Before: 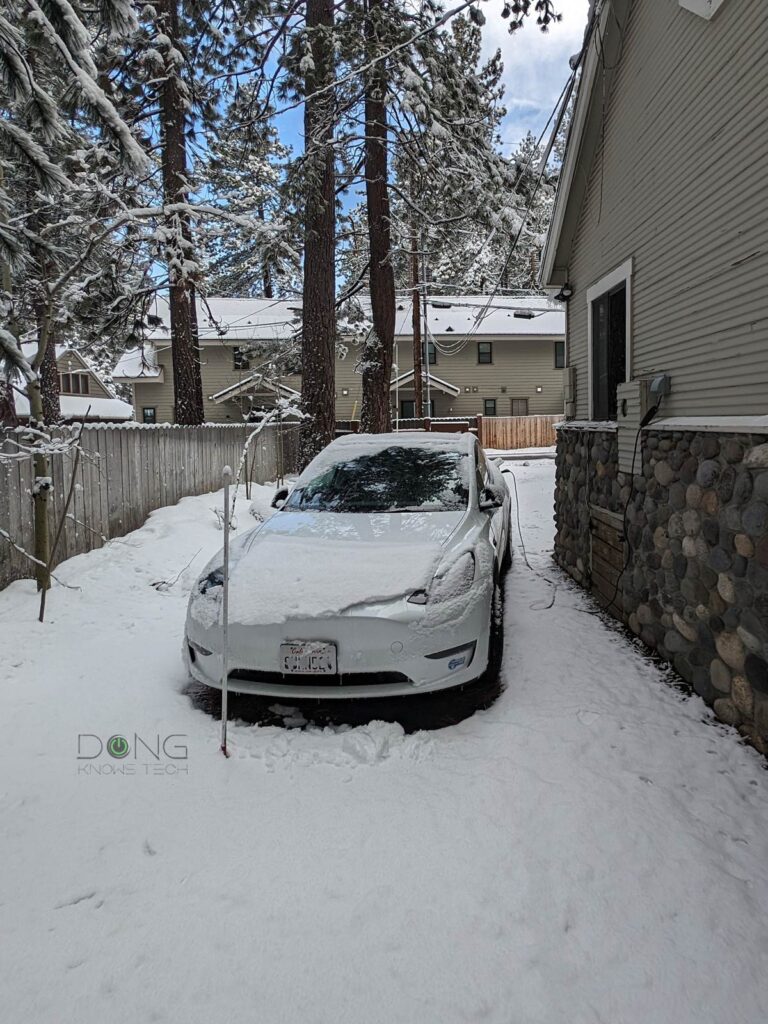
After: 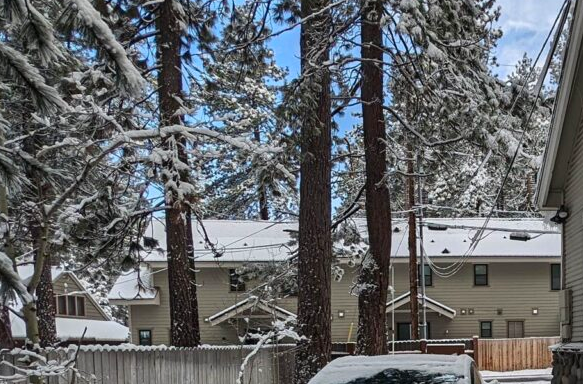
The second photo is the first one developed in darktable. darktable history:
contrast brightness saturation: contrast 0.043, saturation 0.16
crop: left 0.575%, top 7.636%, right 23.385%, bottom 54.854%
